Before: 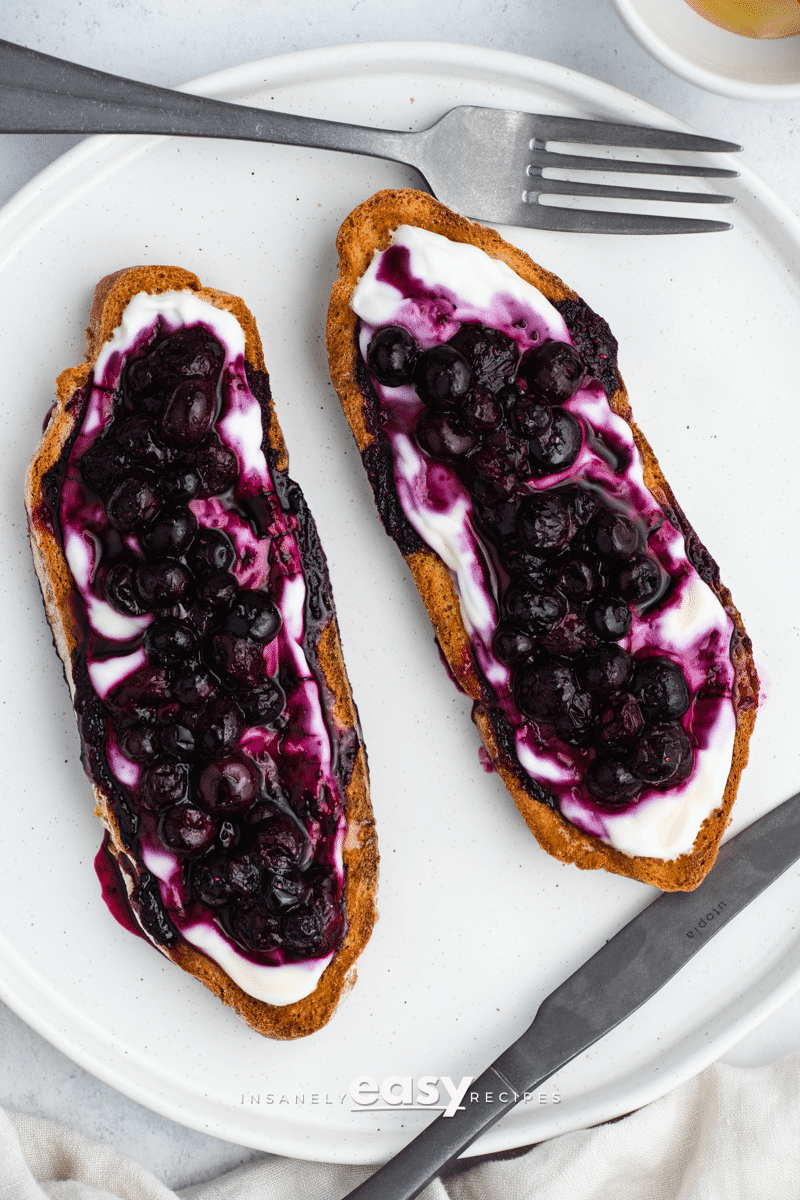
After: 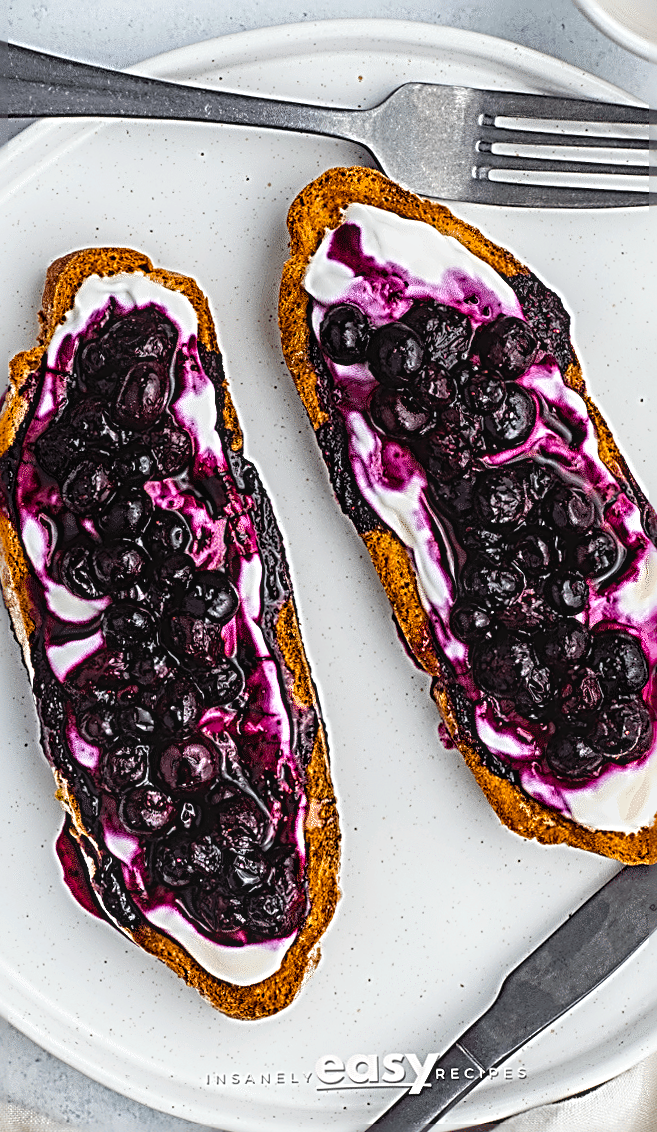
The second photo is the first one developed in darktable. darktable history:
sharpen: radius 3.158, amount 1.731
color balance rgb: perceptual saturation grading › global saturation 30%, global vibrance 20%
local contrast: on, module defaults
crop and rotate: angle 1°, left 4.281%, top 0.642%, right 11.383%, bottom 2.486%
